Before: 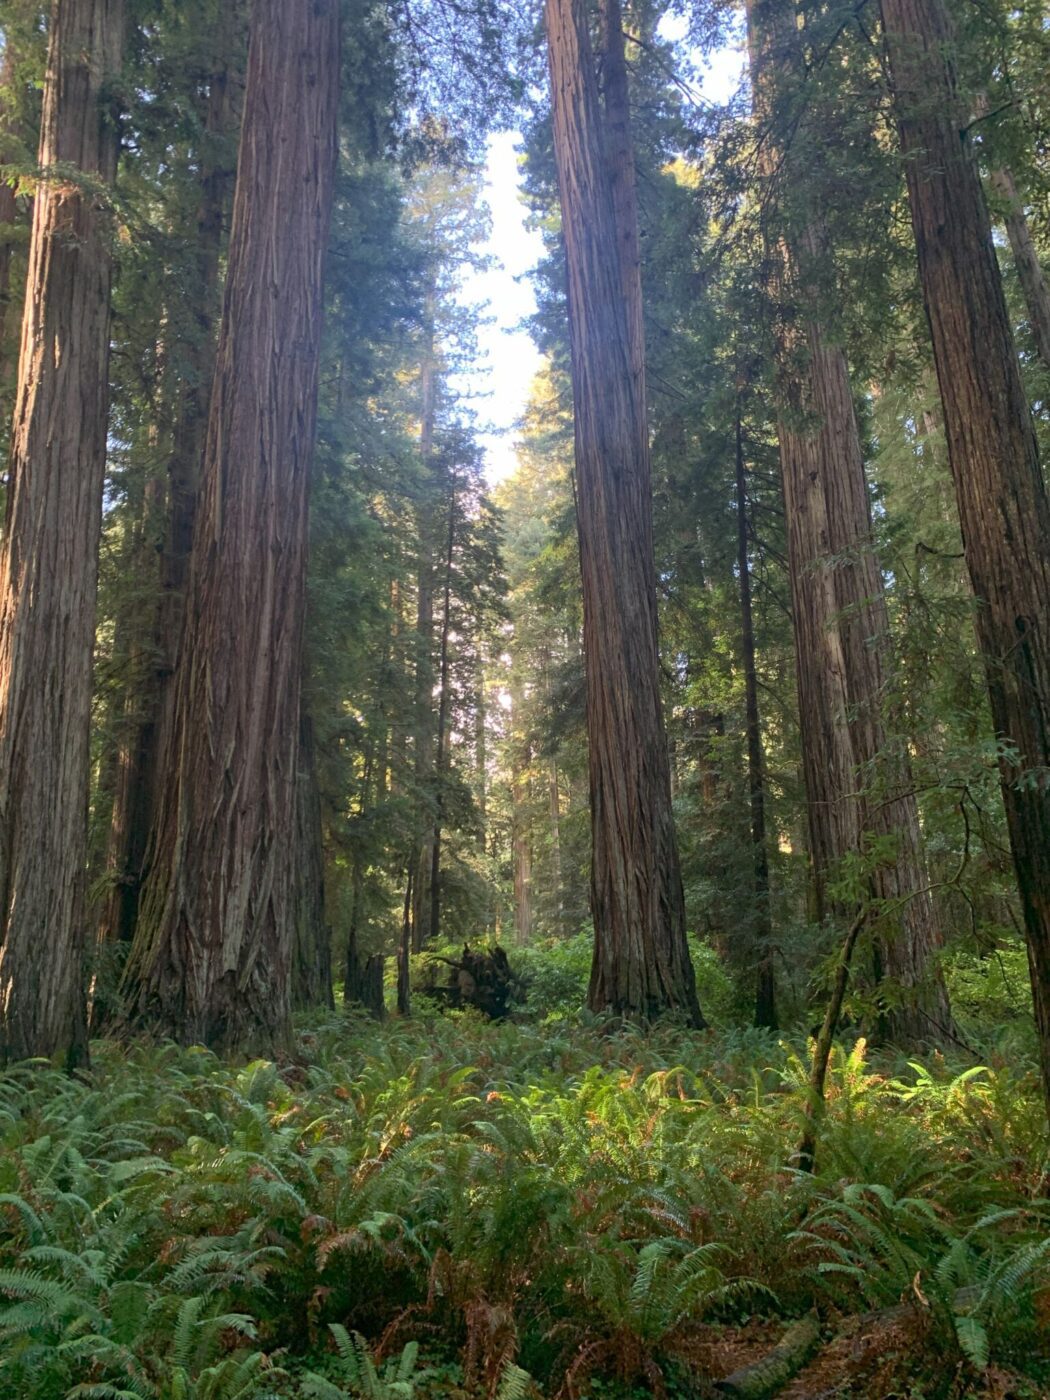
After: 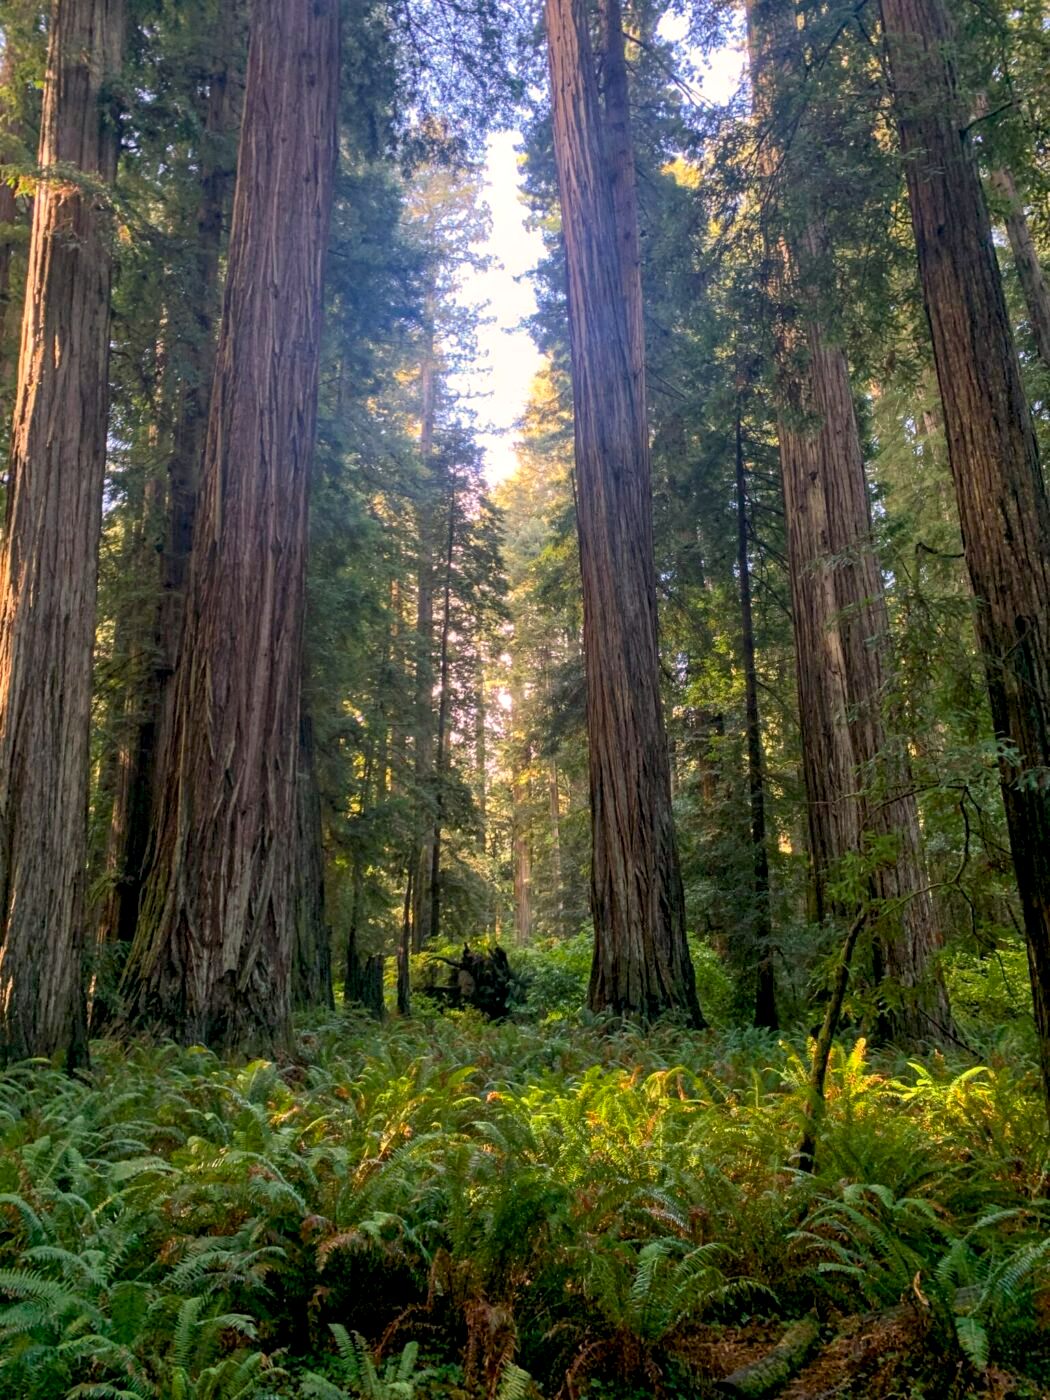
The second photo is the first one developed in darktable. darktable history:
local contrast: on, module defaults
color balance rgb: shadows lift › chroma 1.804%, shadows lift › hue 265.74°, highlights gain › chroma 2.42%, highlights gain › hue 36.7°, global offset › luminance -0.841%, perceptual saturation grading › global saturation 25.696%, global vibrance 3.7%
